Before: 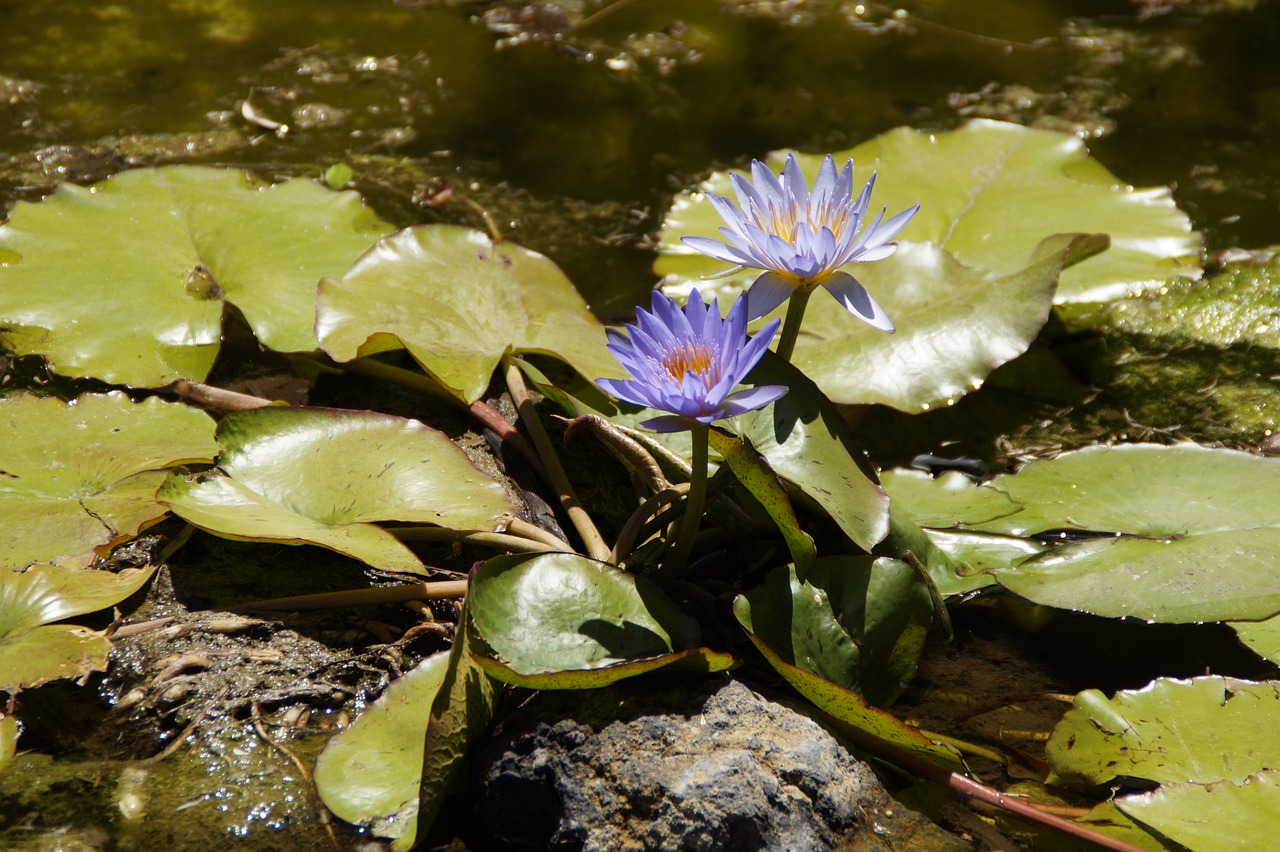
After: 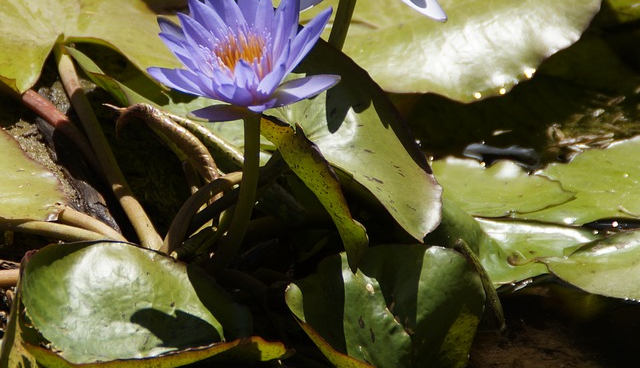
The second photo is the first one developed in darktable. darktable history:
crop: left 35.069%, top 36.582%, right 14.878%, bottom 20.113%
